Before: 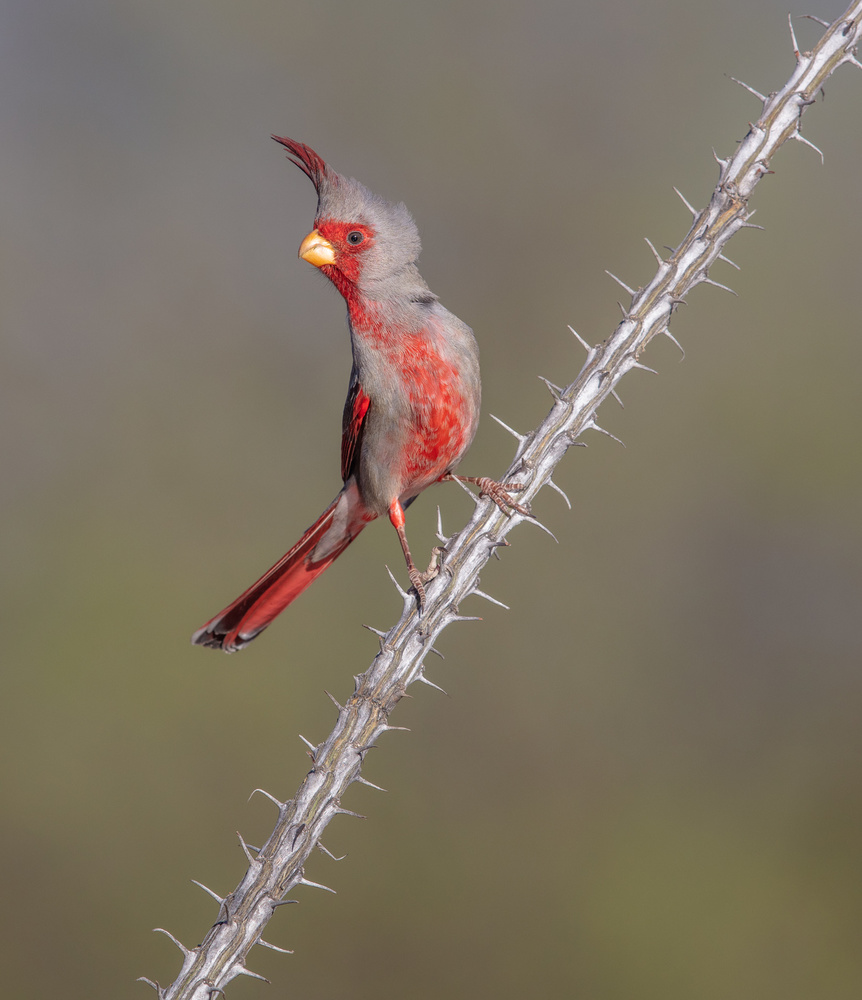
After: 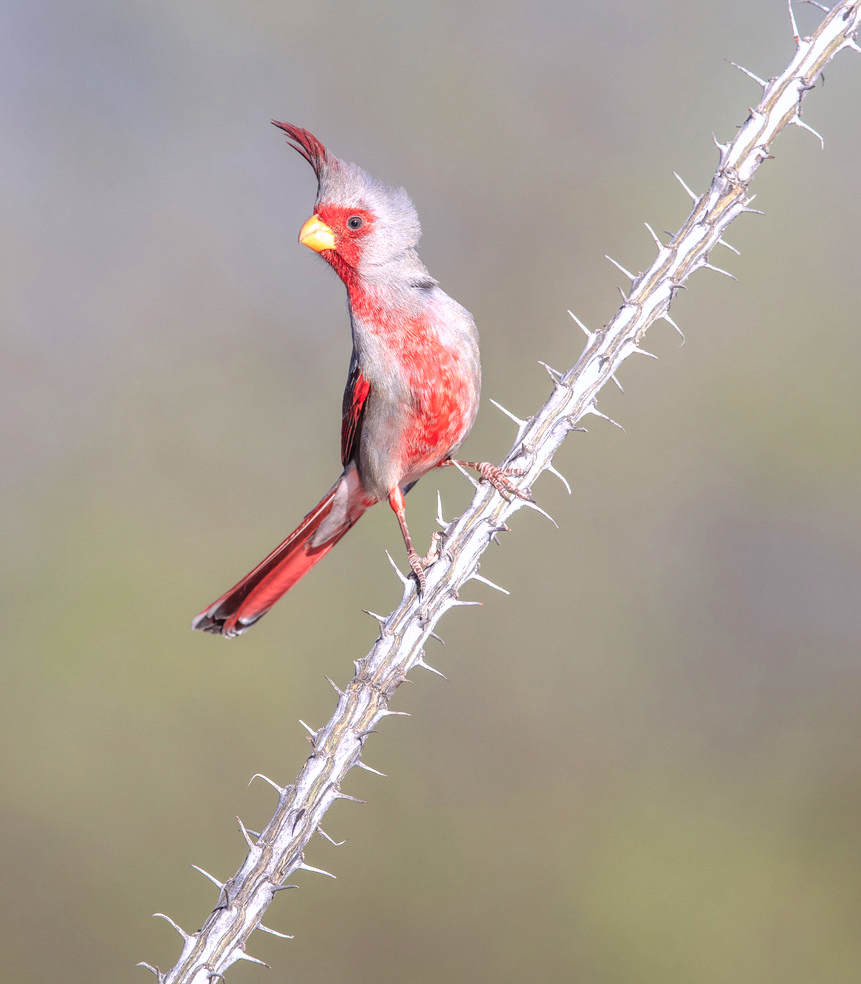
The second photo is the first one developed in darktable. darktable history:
crop: top 1.537%, right 0.099%
exposure: black level correction 0, exposure 0.952 EV, compensate exposure bias true, compensate highlight preservation false
color calibration: illuminant as shot in camera, x 0.358, y 0.373, temperature 4628.91 K
shadows and highlights: shadows 11.03, white point adjustment 1.28, highlights -1.54, soften with gaussian
